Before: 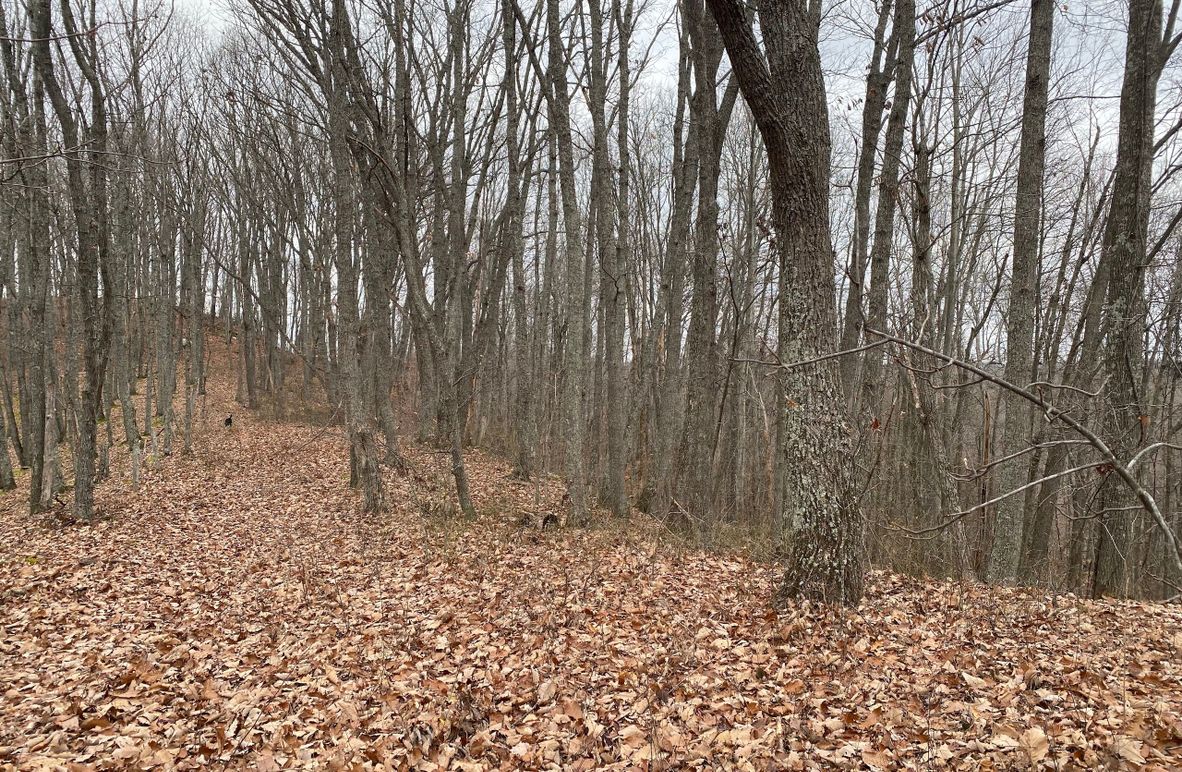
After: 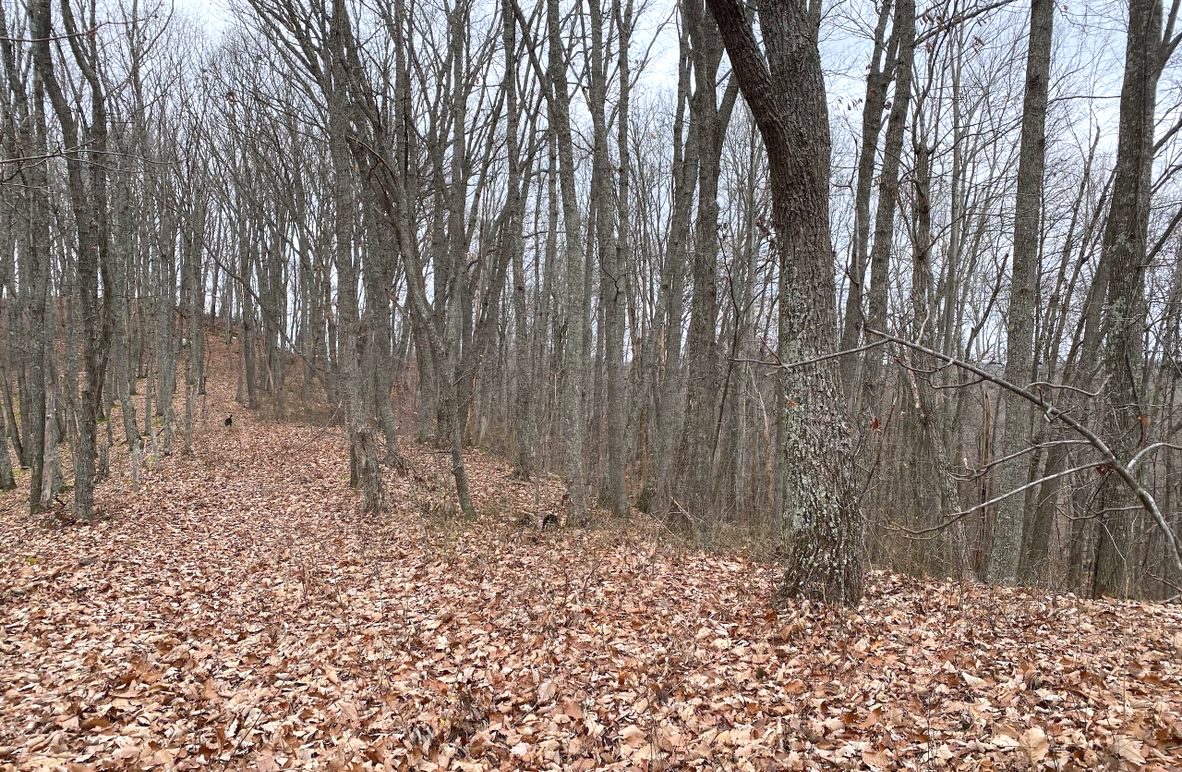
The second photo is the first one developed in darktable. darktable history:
exposure: black level correction 0, exposure 0.2 EV, compensate exposure bias true, compensate highlight preservation false
color correction: highlights a* -0.772, highlights b* -8.92
